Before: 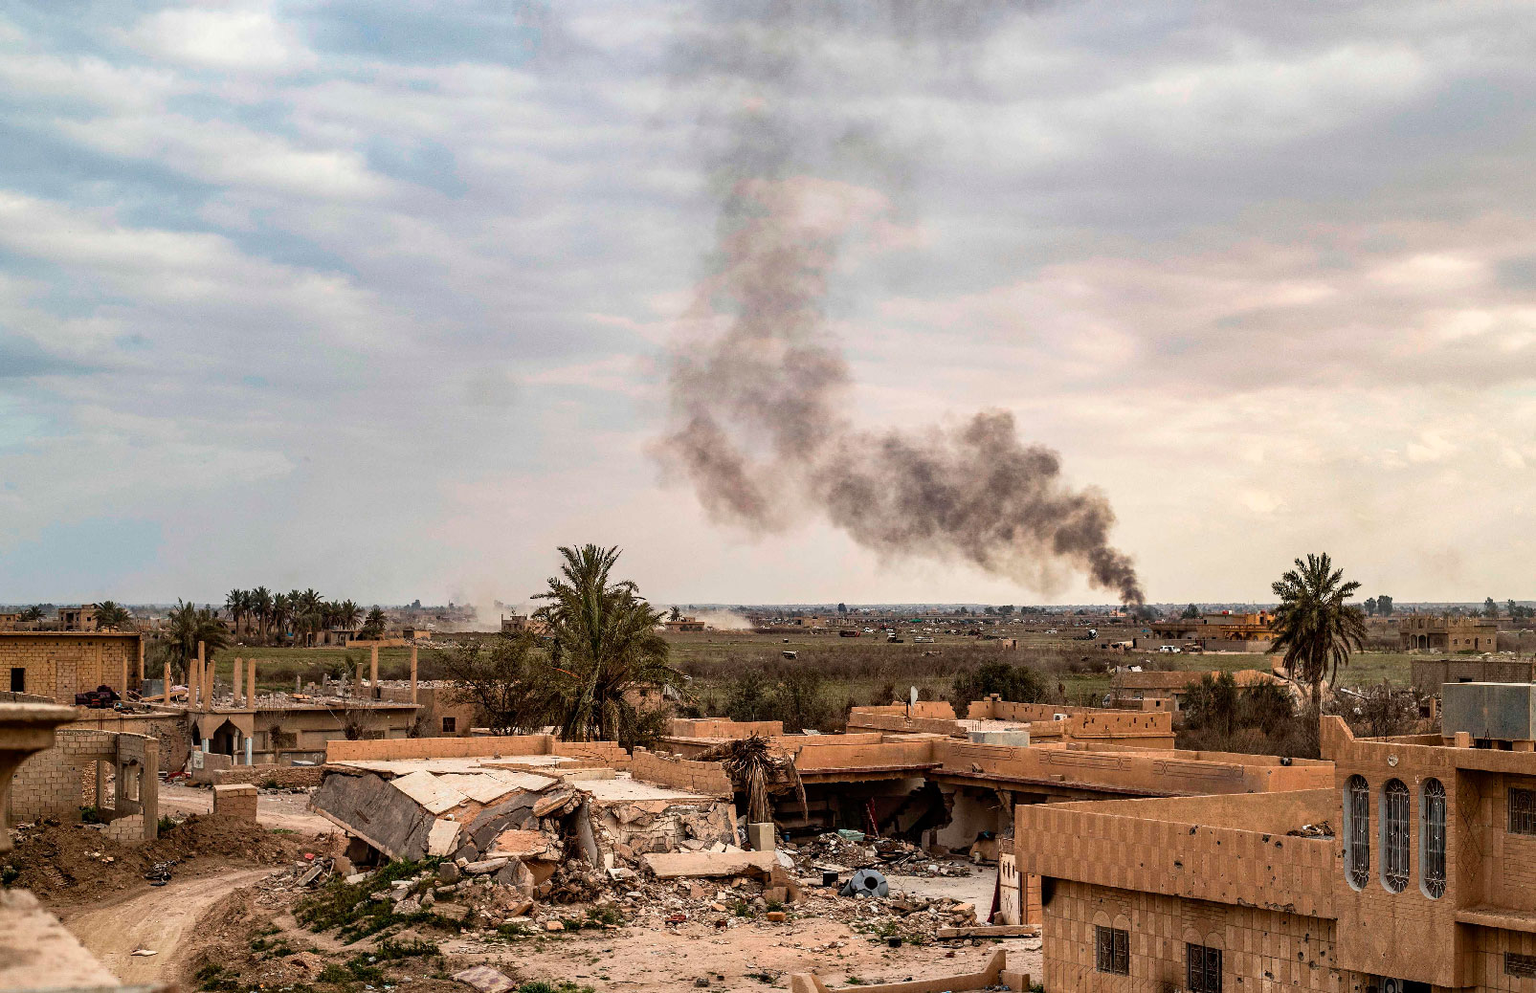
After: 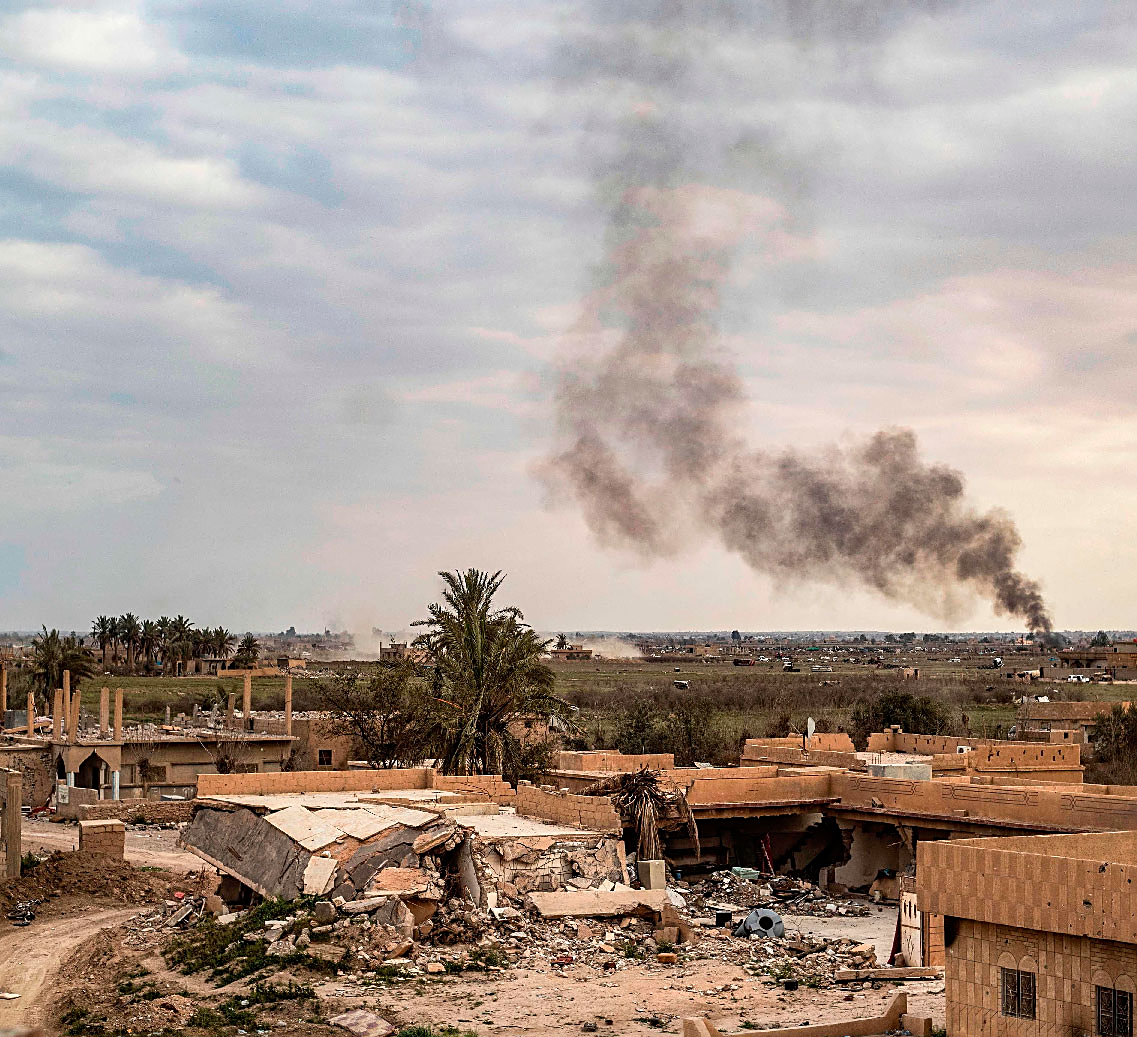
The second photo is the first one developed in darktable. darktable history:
crop and rotate: left 9.012%, right 20.136%
sharpen: on, module defaults
